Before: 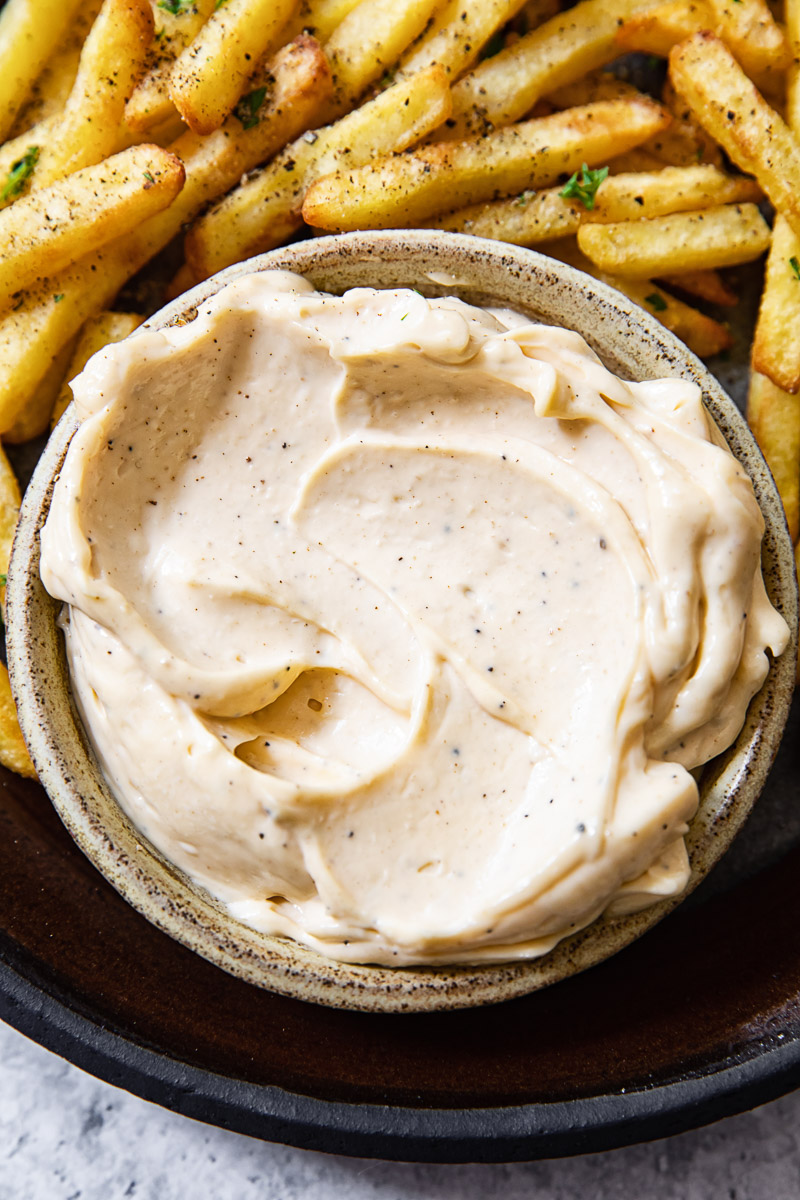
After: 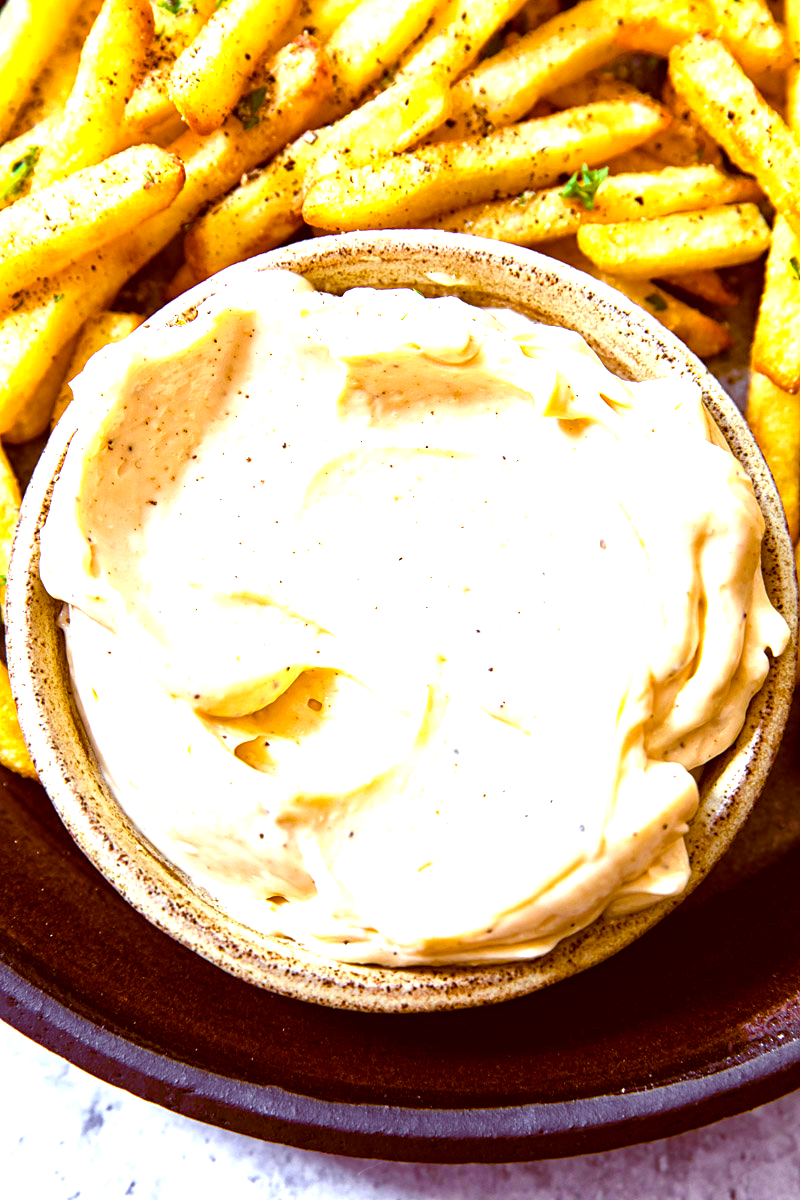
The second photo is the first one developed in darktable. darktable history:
exposure: black level correction 0, exposure 1.198 EV, compensate exposure bias true, compensate highlight preservation false
rgb levels: mode RGB, independent channels, levels [[0, 0.474, 1], [0, 0.5, 1], [0, 0.5, 1]]
color balance rgb: perceptual saturation grading › global saturation 20%, perceptual saturation grading › highlights -25%, perceptual saturation grading › shadows 50.52%, global vibrance 40.24%
color balance: lift [1, 1.015, 1.004, 0.985], gamma [1, 0.958, 0.971, 1.042], gain [1, 0.956, 0.977, 1.044]
